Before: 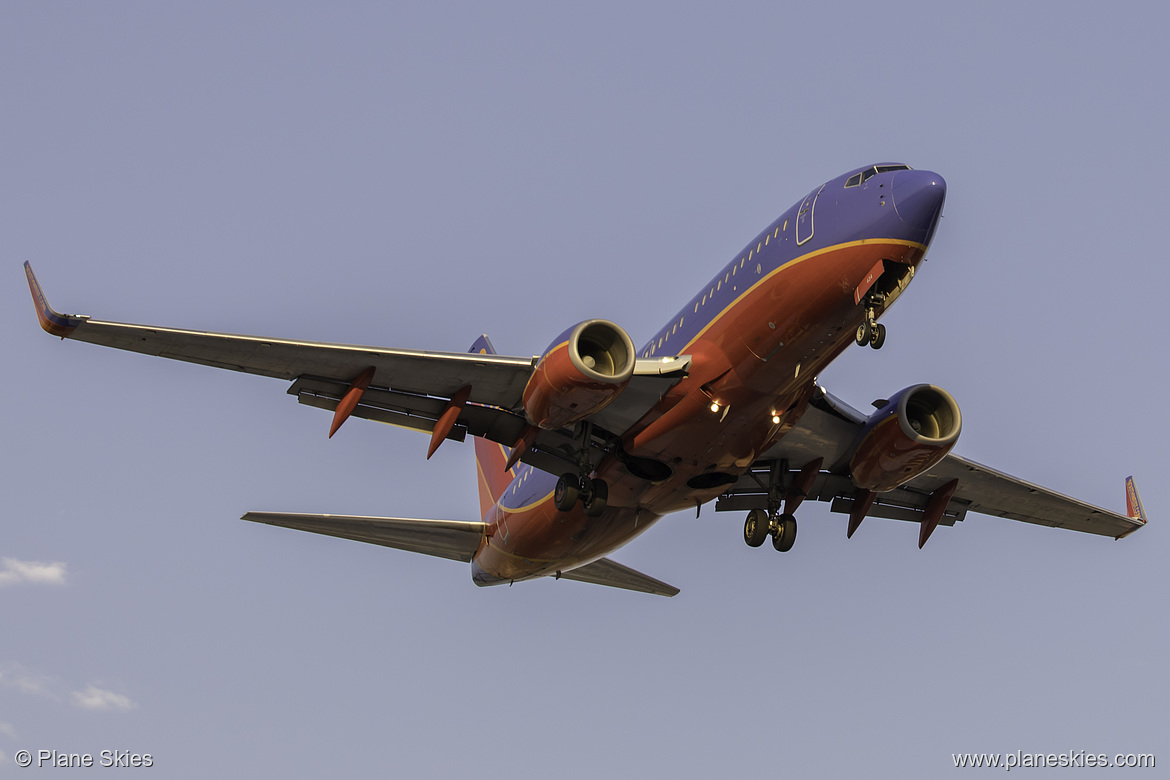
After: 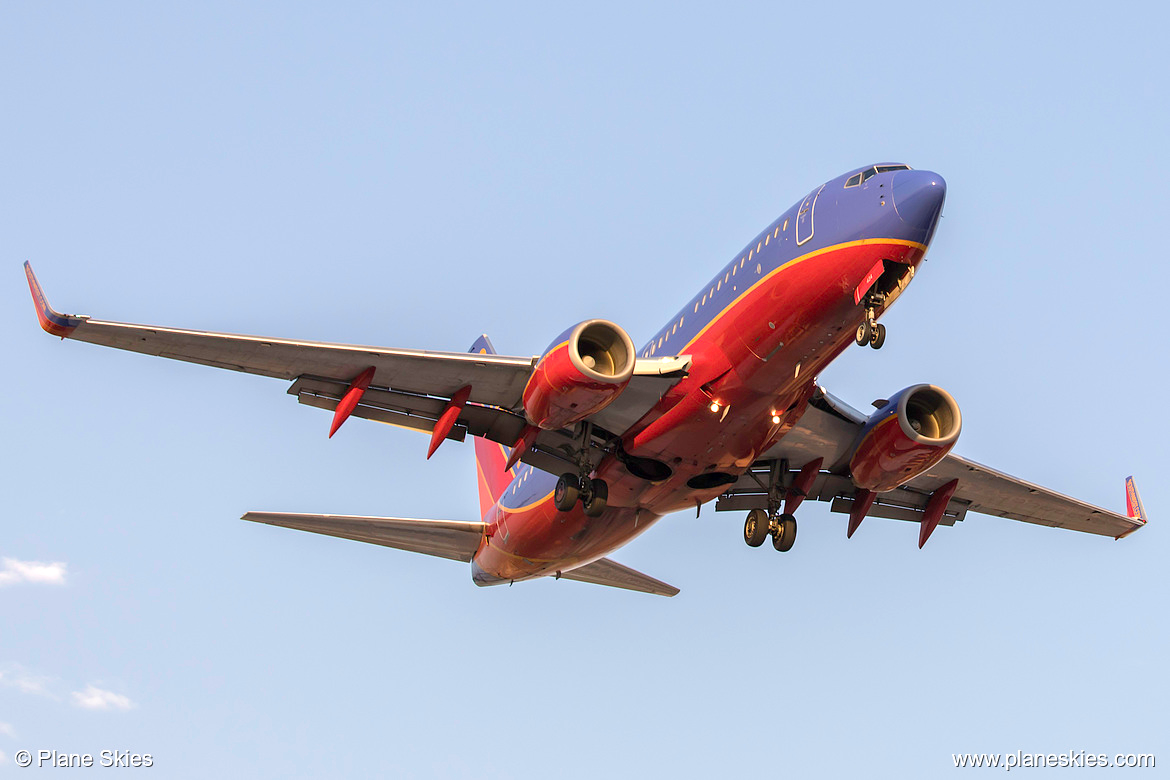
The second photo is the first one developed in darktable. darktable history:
exposure: exposure 0.65 EV, compensate highlight preservation false
